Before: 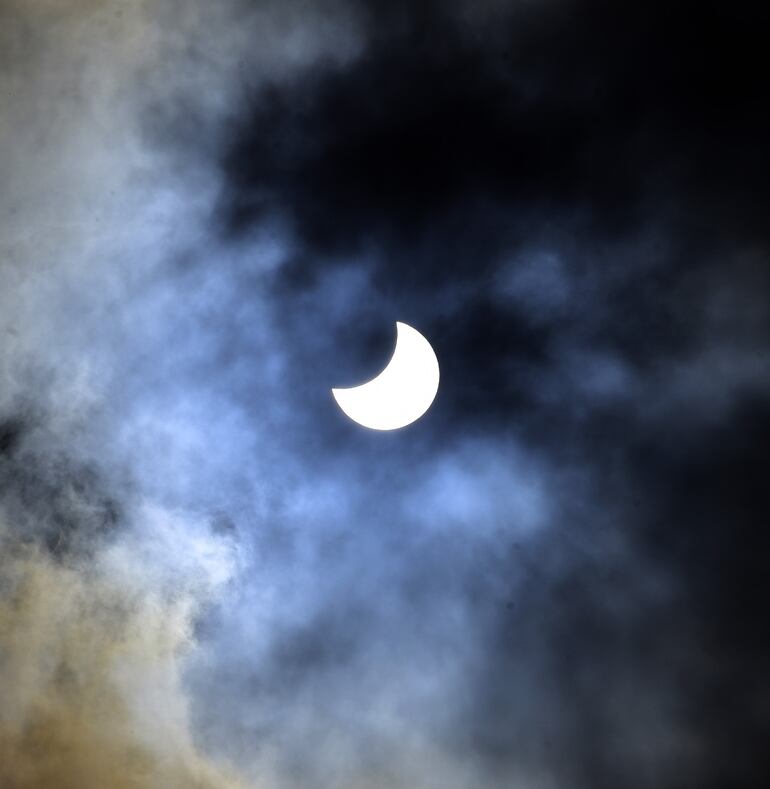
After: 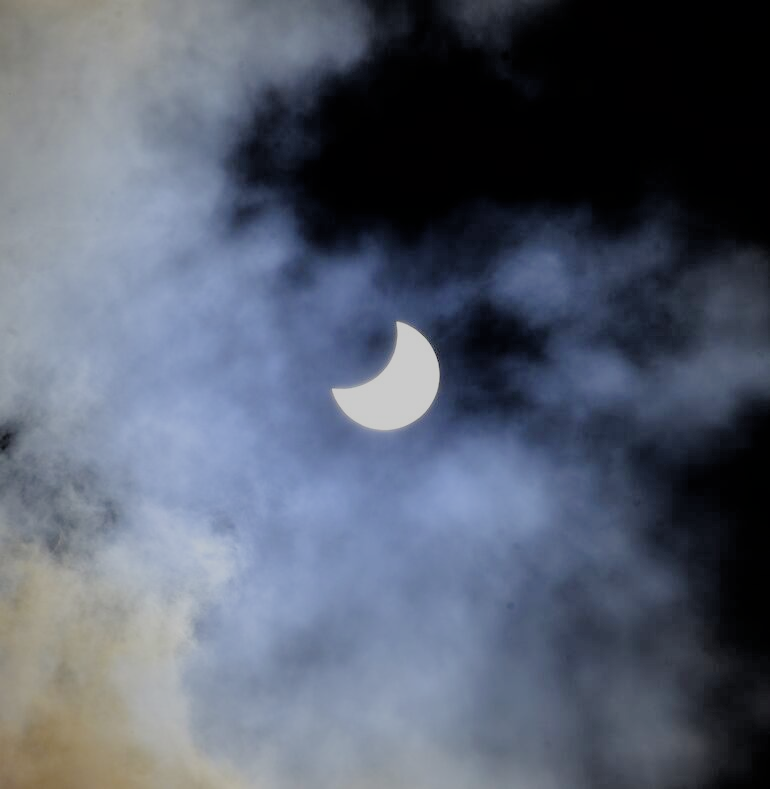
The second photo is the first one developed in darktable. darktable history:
white balance: emerald 1
filmic rgb: black relative exposure -4.42 EV, white relative exposure 6.58 EV, hardness 1.85, contrast 0.5
exposure: exposure 1 EV, compensate highlight preservation false
